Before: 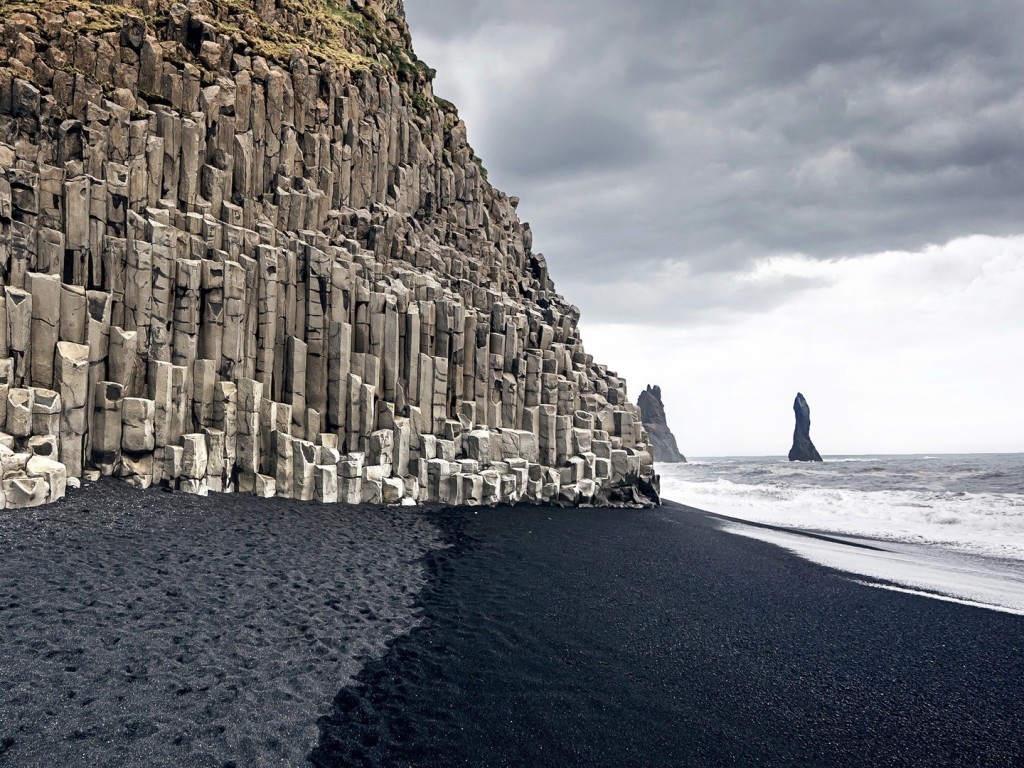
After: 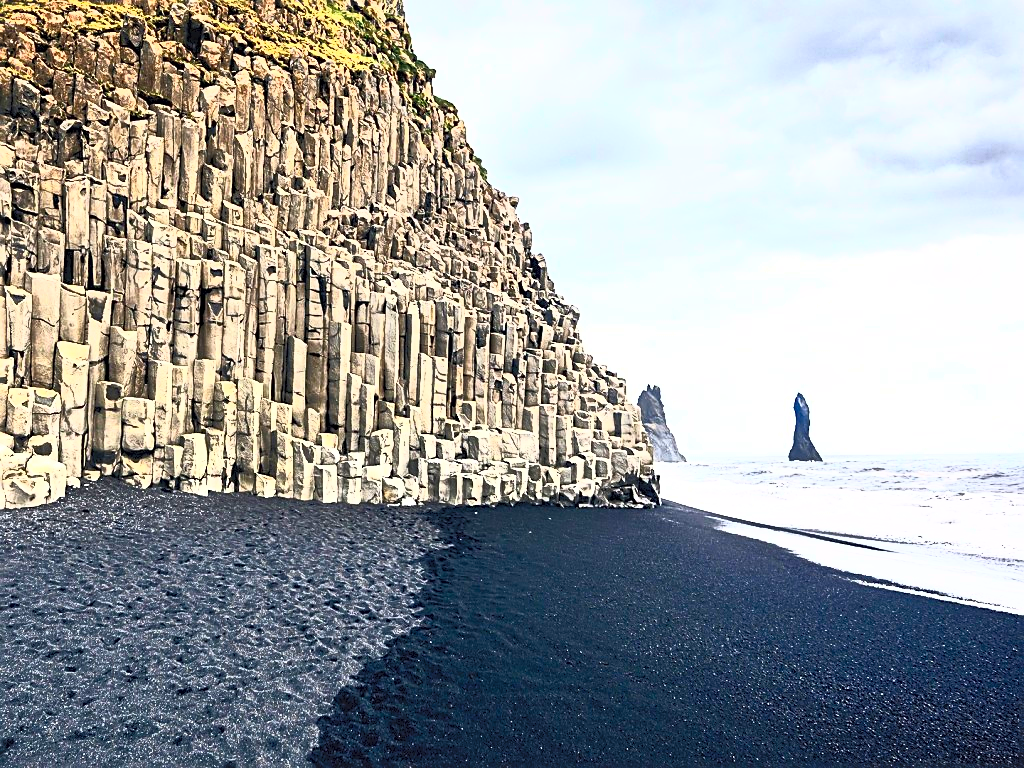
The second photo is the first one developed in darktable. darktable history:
exposure: compensate exposure bias true, compensate highlight preservation false
contrast brightness saturation: contrast 1, brightness 1, saturation 1
sharpen: on, module defaults
